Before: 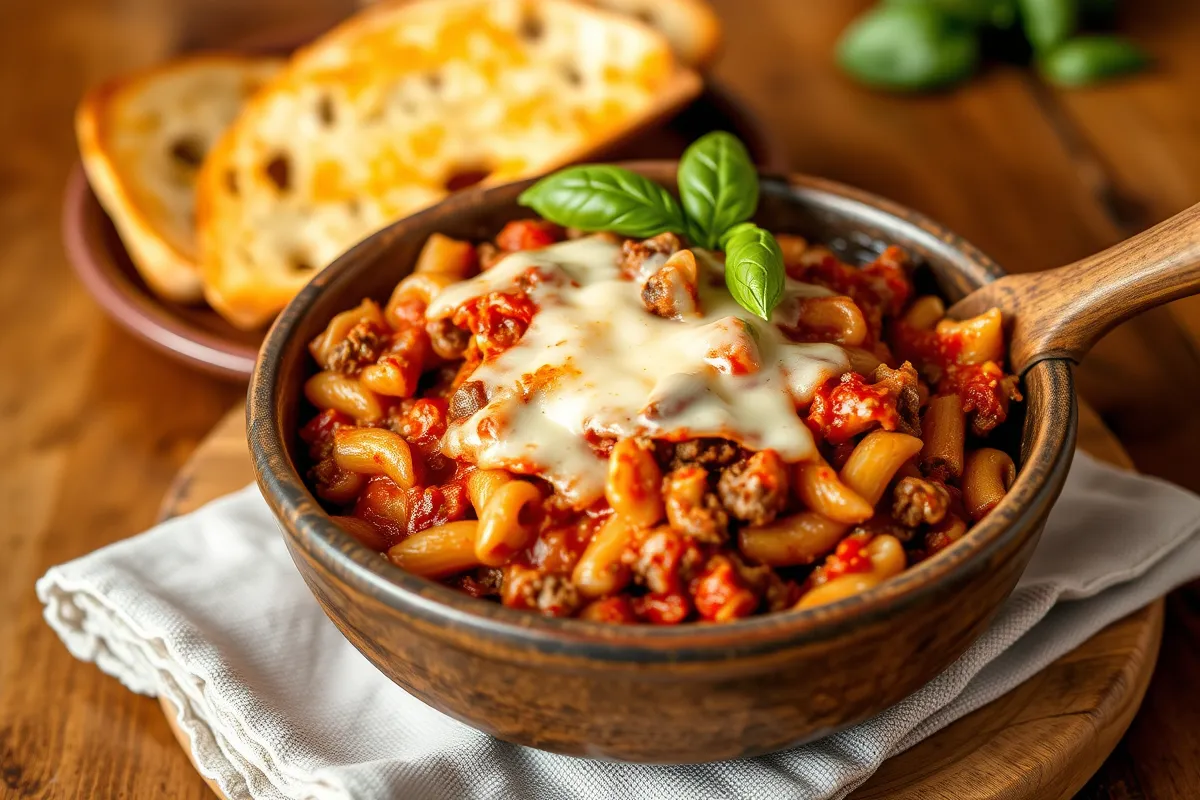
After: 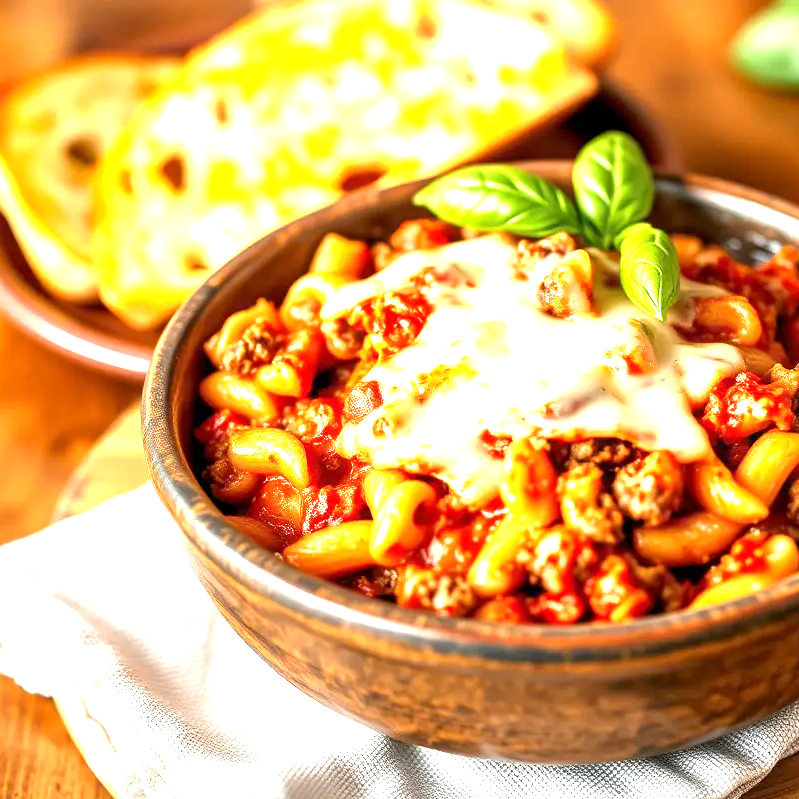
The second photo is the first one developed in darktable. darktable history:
crop and rotate: left 8.786%, right 24.548%
exposure: black level correction 0.001, exposure 1.719 EV, compensate exposure bias true, compensate highlight preservation false
